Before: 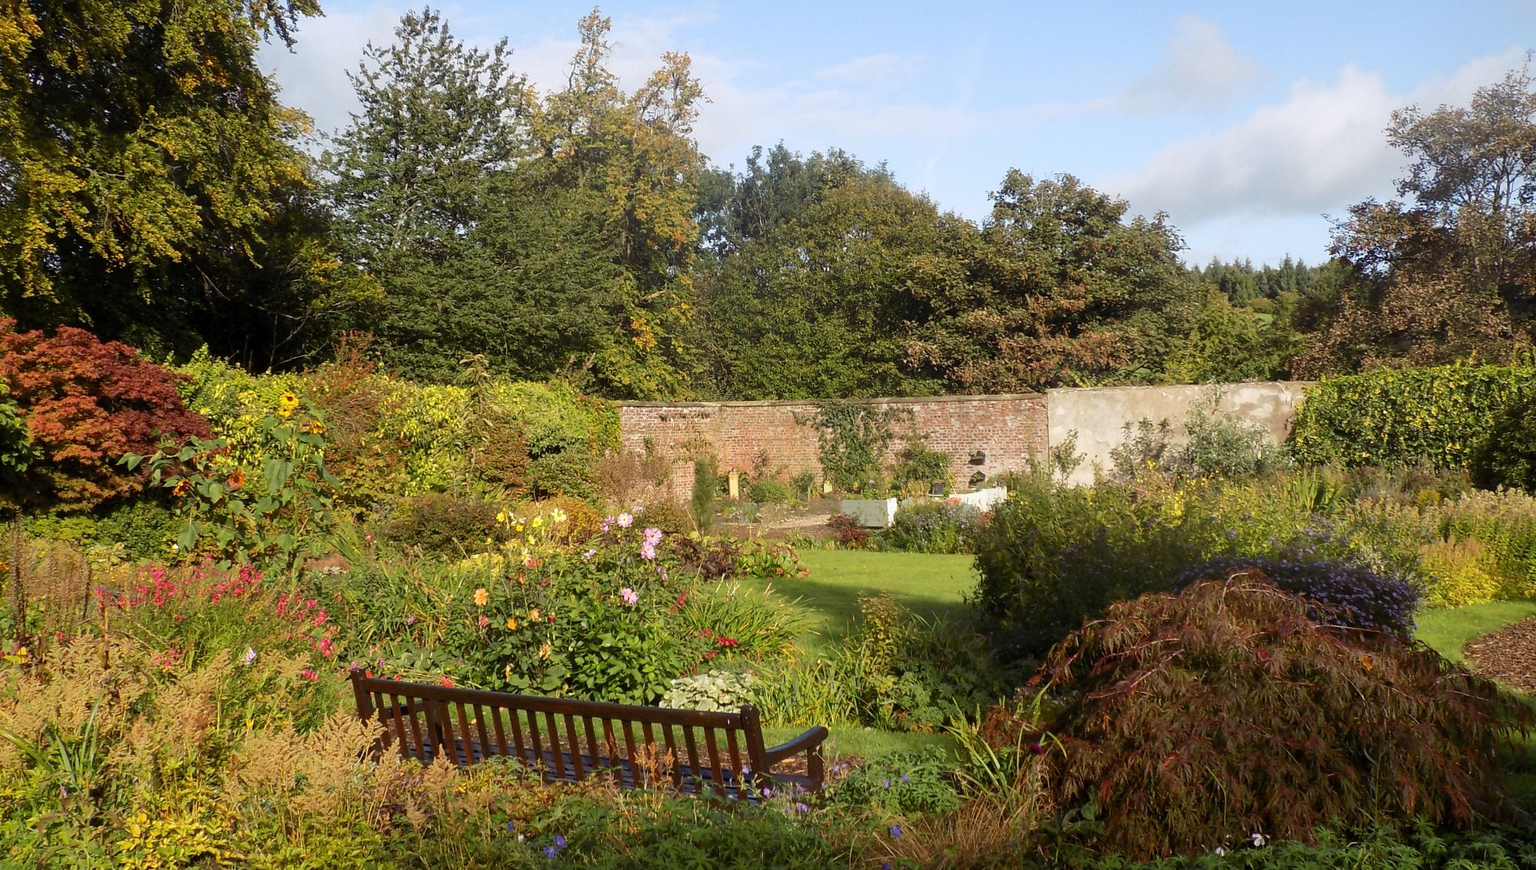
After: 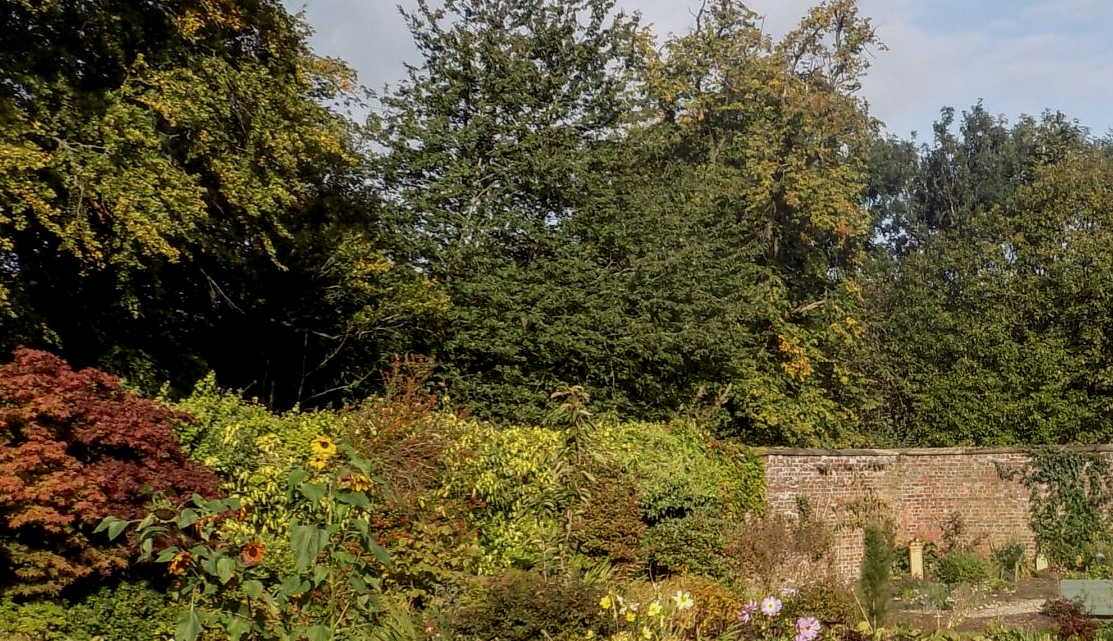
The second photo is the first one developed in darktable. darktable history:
crop and rotate: left 3.041%, top 7.524%, right 42.585%, bottom 37.188%
local contrast: highlights 61%, detail 143%, midtone range 0.426
exposure: exposure -0.546 EV, compensate exposure bias true, compensate highlight preservation false
